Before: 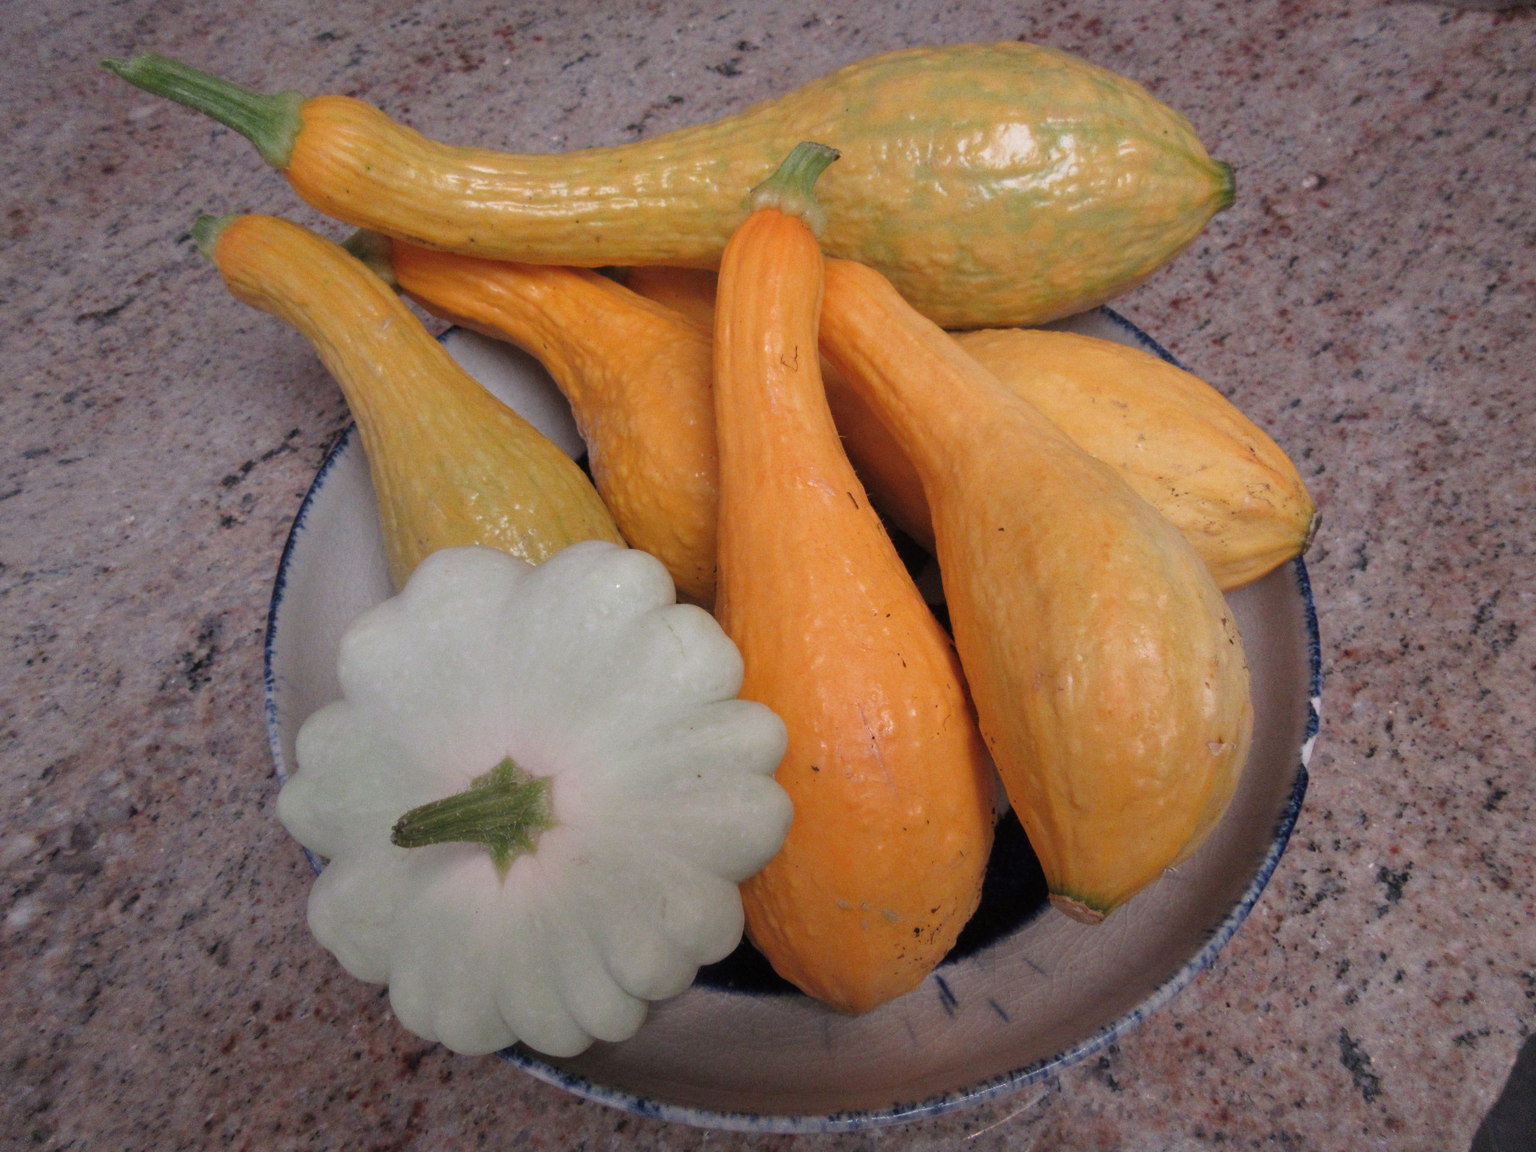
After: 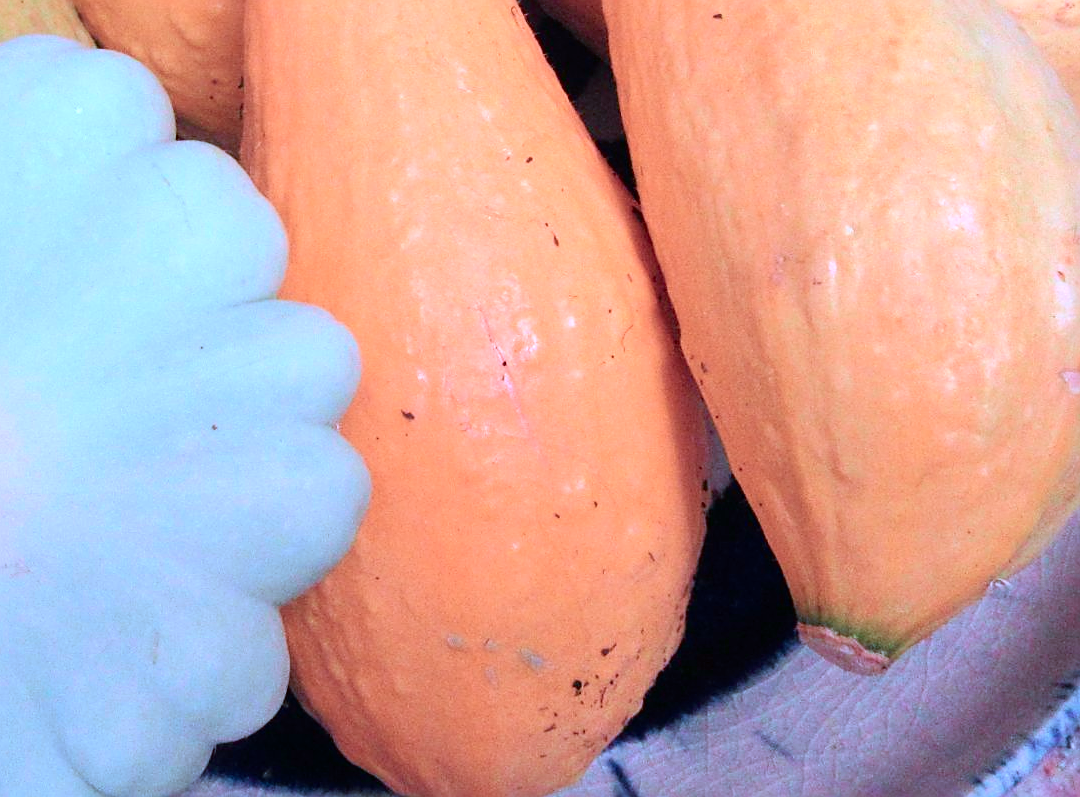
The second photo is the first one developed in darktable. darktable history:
sharpen: on, module defaults
crop: left 37.165%, top 45.107%, right 20.636%, bottom 13.34%
tone curve: curves: ch0 [(0, 0) (0.051, 0.027) (0.096, 0.071) (0.219, 0.248) (0.428, 0.52) (0.596, 0.713) (0.727, 0.823) (0.859, 0.924) (1, 1)]; ch1 [(0, 0) (0.1, 0.038) (0.318, 0.221) (0.413, 0.325) (0.454, 0.41) (0.493, 0.478) (0.503, 0.501) (0.516, 0.515) (0.548, 0.575) (0.561, 0.596) (0.594, 0.647) (0.666, 0.701) (1, 1)]; ch2 [(0, 0) (0.453, 0.44) (0.479, 0.476) (0.504, 0.5) (0.52, 0.526) (0.557, 0.585) (0.583, 0.608) (0.824, 0.815) (1, 1)], color space Lab, independent channels, preserve colors none
color correction: highlights a* -11.81, highlights b* -15.64
exposure: exposure 0.6 EV, compensate highlight preservation false
color calibration: output R [1.003, 0.027, -0.041, 0], output G [-0.018, 1.043, -0.038, 0], output B [0.071, -0.086, 1.017, 0], illuminant as shot in camera, x 0.379, y 0.397, temperature 4140.35 K
